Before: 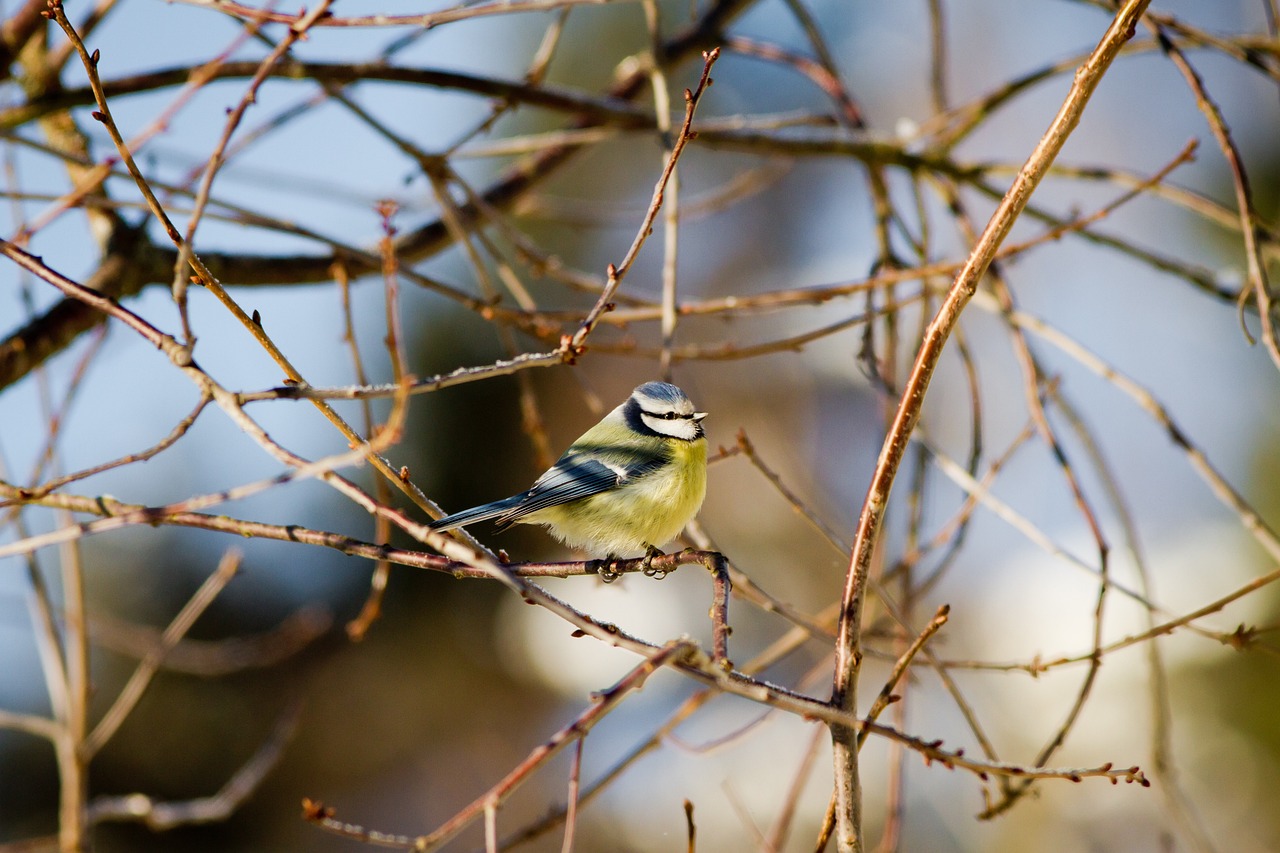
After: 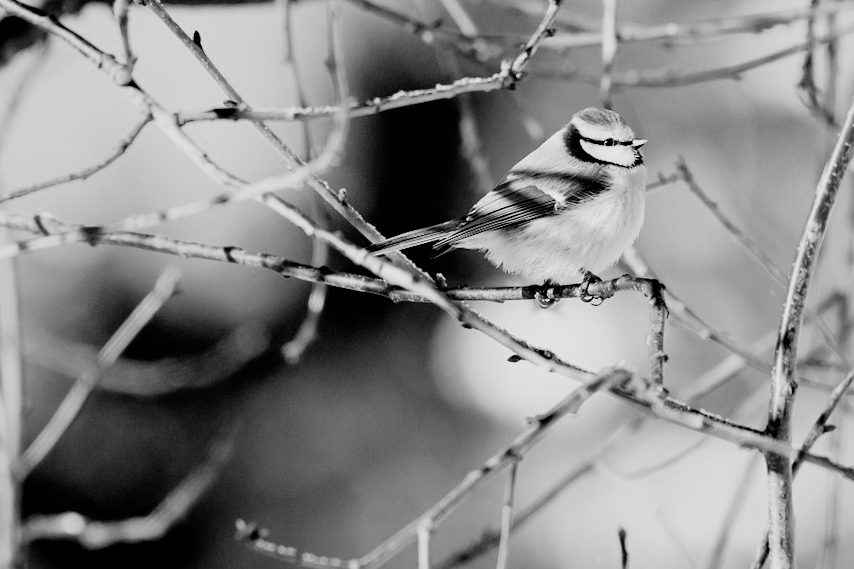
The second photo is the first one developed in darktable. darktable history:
filmic rgb: black relative exposure -4.14 EV, white relative exposure 5.1 EV, hardness 2.11, contrast 1.165
exposure: black level correction 0, exposure 1 EV, compensate highlight preservation false
crop and rotate: angle -0.82°, left 3.85%, top 31.828%, right 27.992%
monochrome: a 32, b 64, size 2.3
